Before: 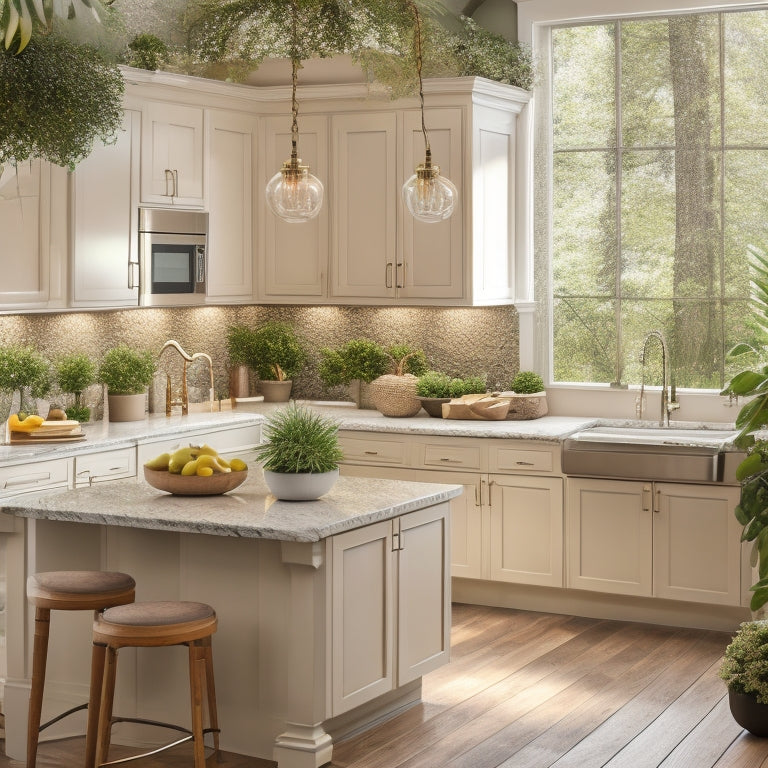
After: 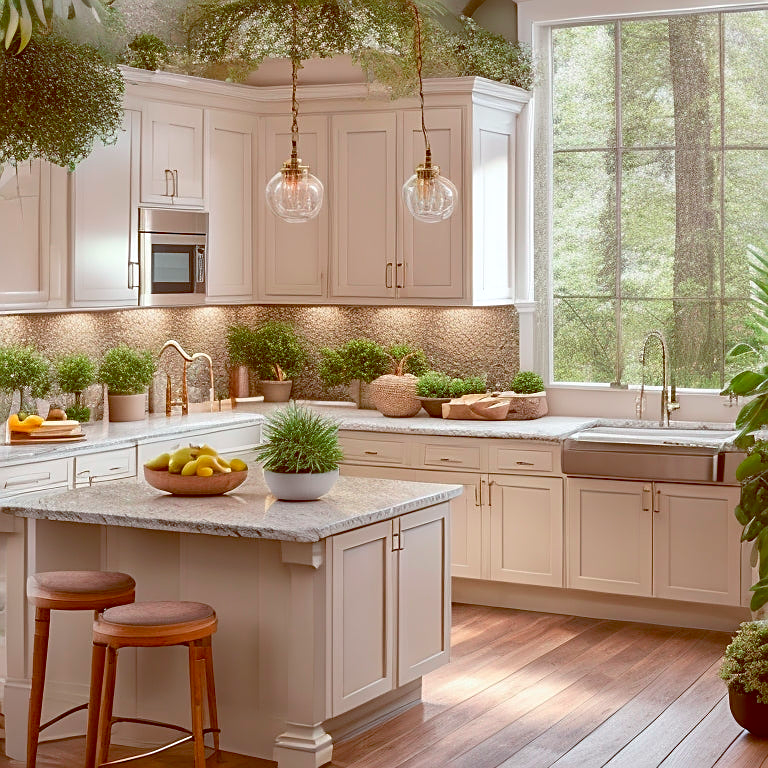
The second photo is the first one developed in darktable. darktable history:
color balance: lift [1, 1.015, 1.004, 0.985], gamma [1, 0.958, 0.971, 1.042], gain [1, 0.956, 0.977, 1.044]
sharpen: on, module defaults
color contrast: green-magenta contrast 1.73, blue-yellow contrast 1.15
